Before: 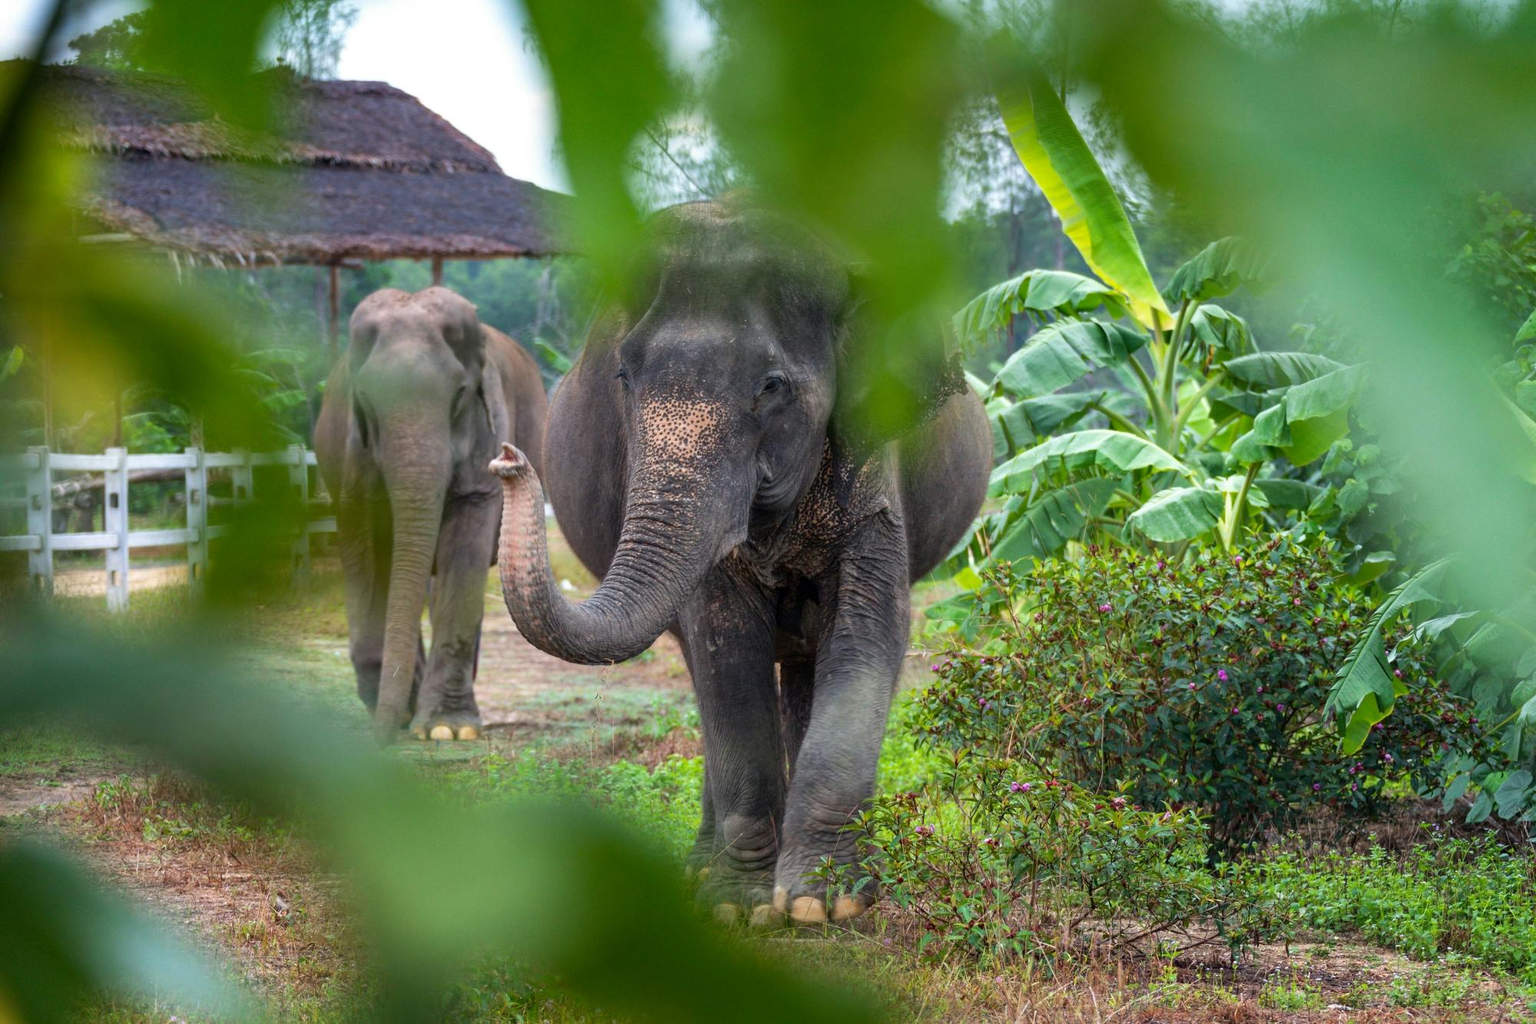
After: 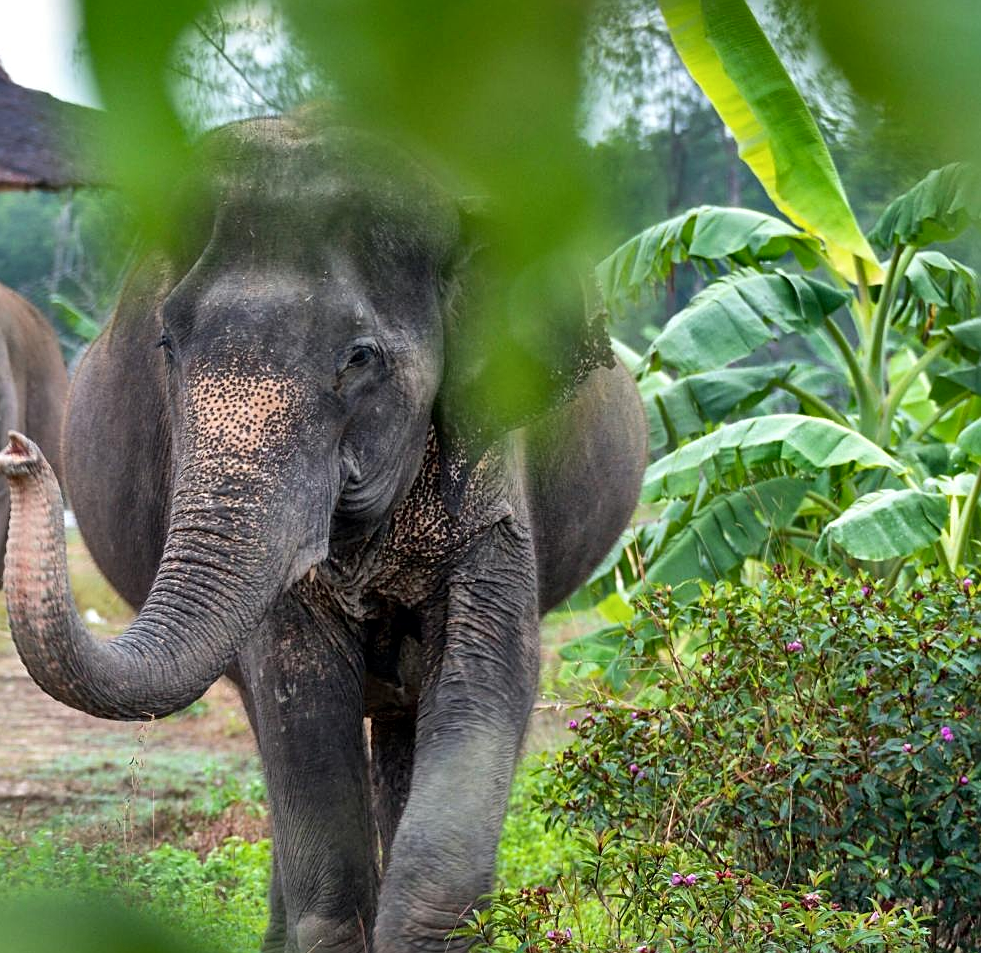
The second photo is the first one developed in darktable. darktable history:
local contrast: mode bilateral grid, contrast 20, coarseness 51, detail 128%, midtone range 0.2
shadows and highlights: shadows 60.95, highlights -60.49, soften with gaussian
sharpen: on, module defaults
crop: left 32.263%, top 10.943%, right 18.679%, bottom 17.541%
